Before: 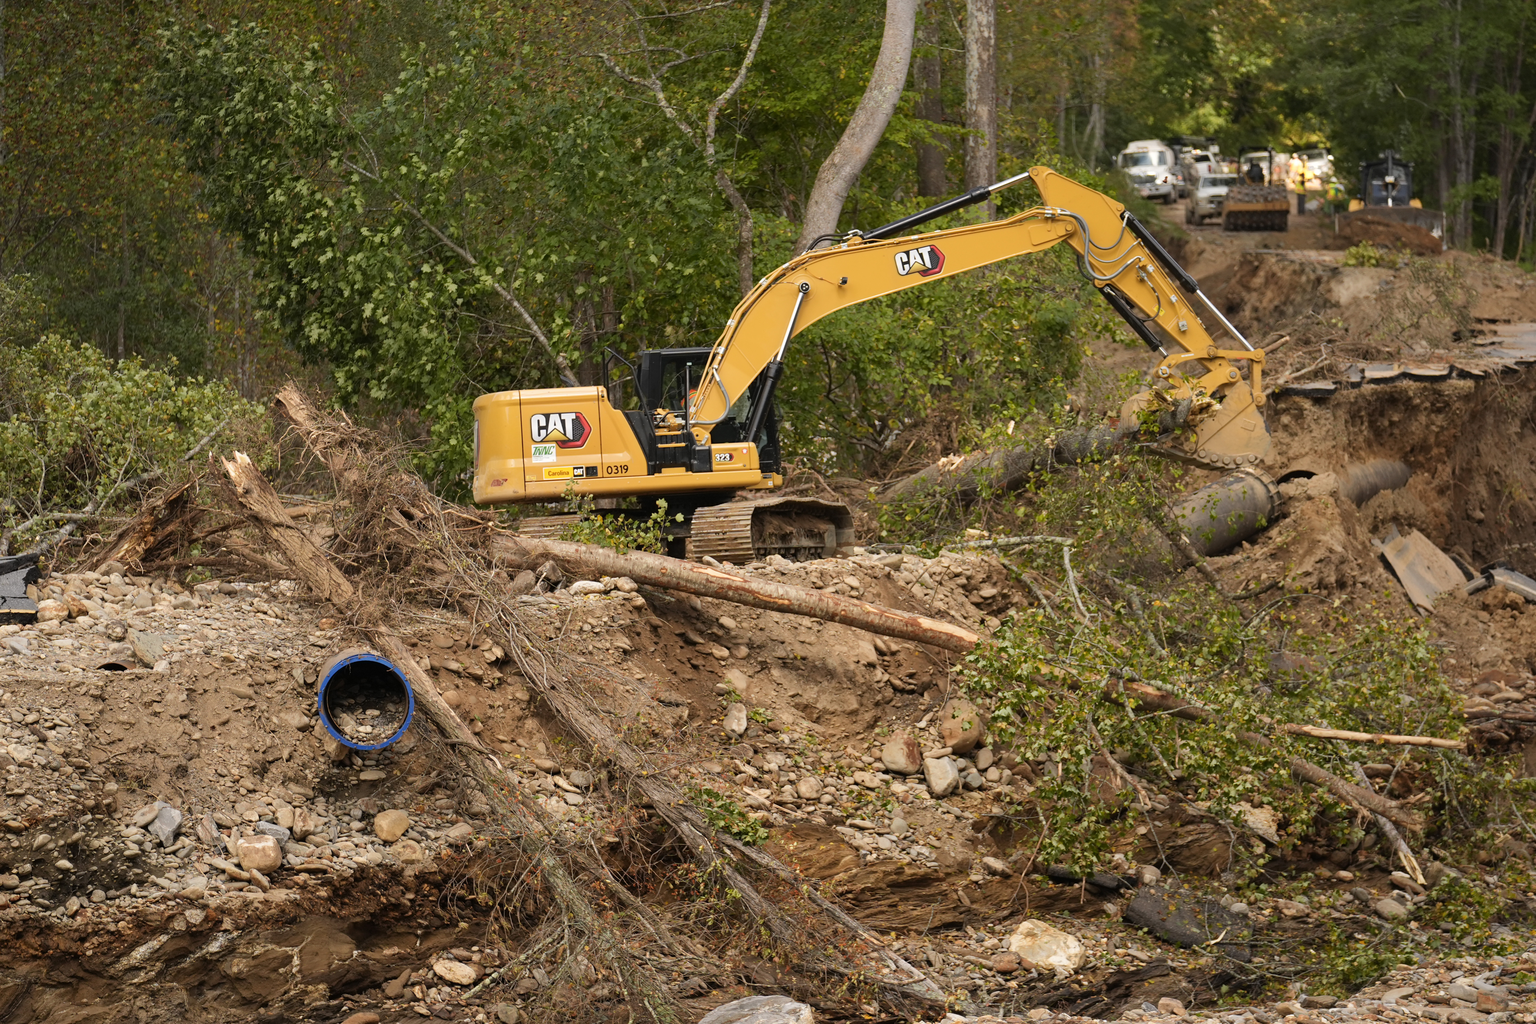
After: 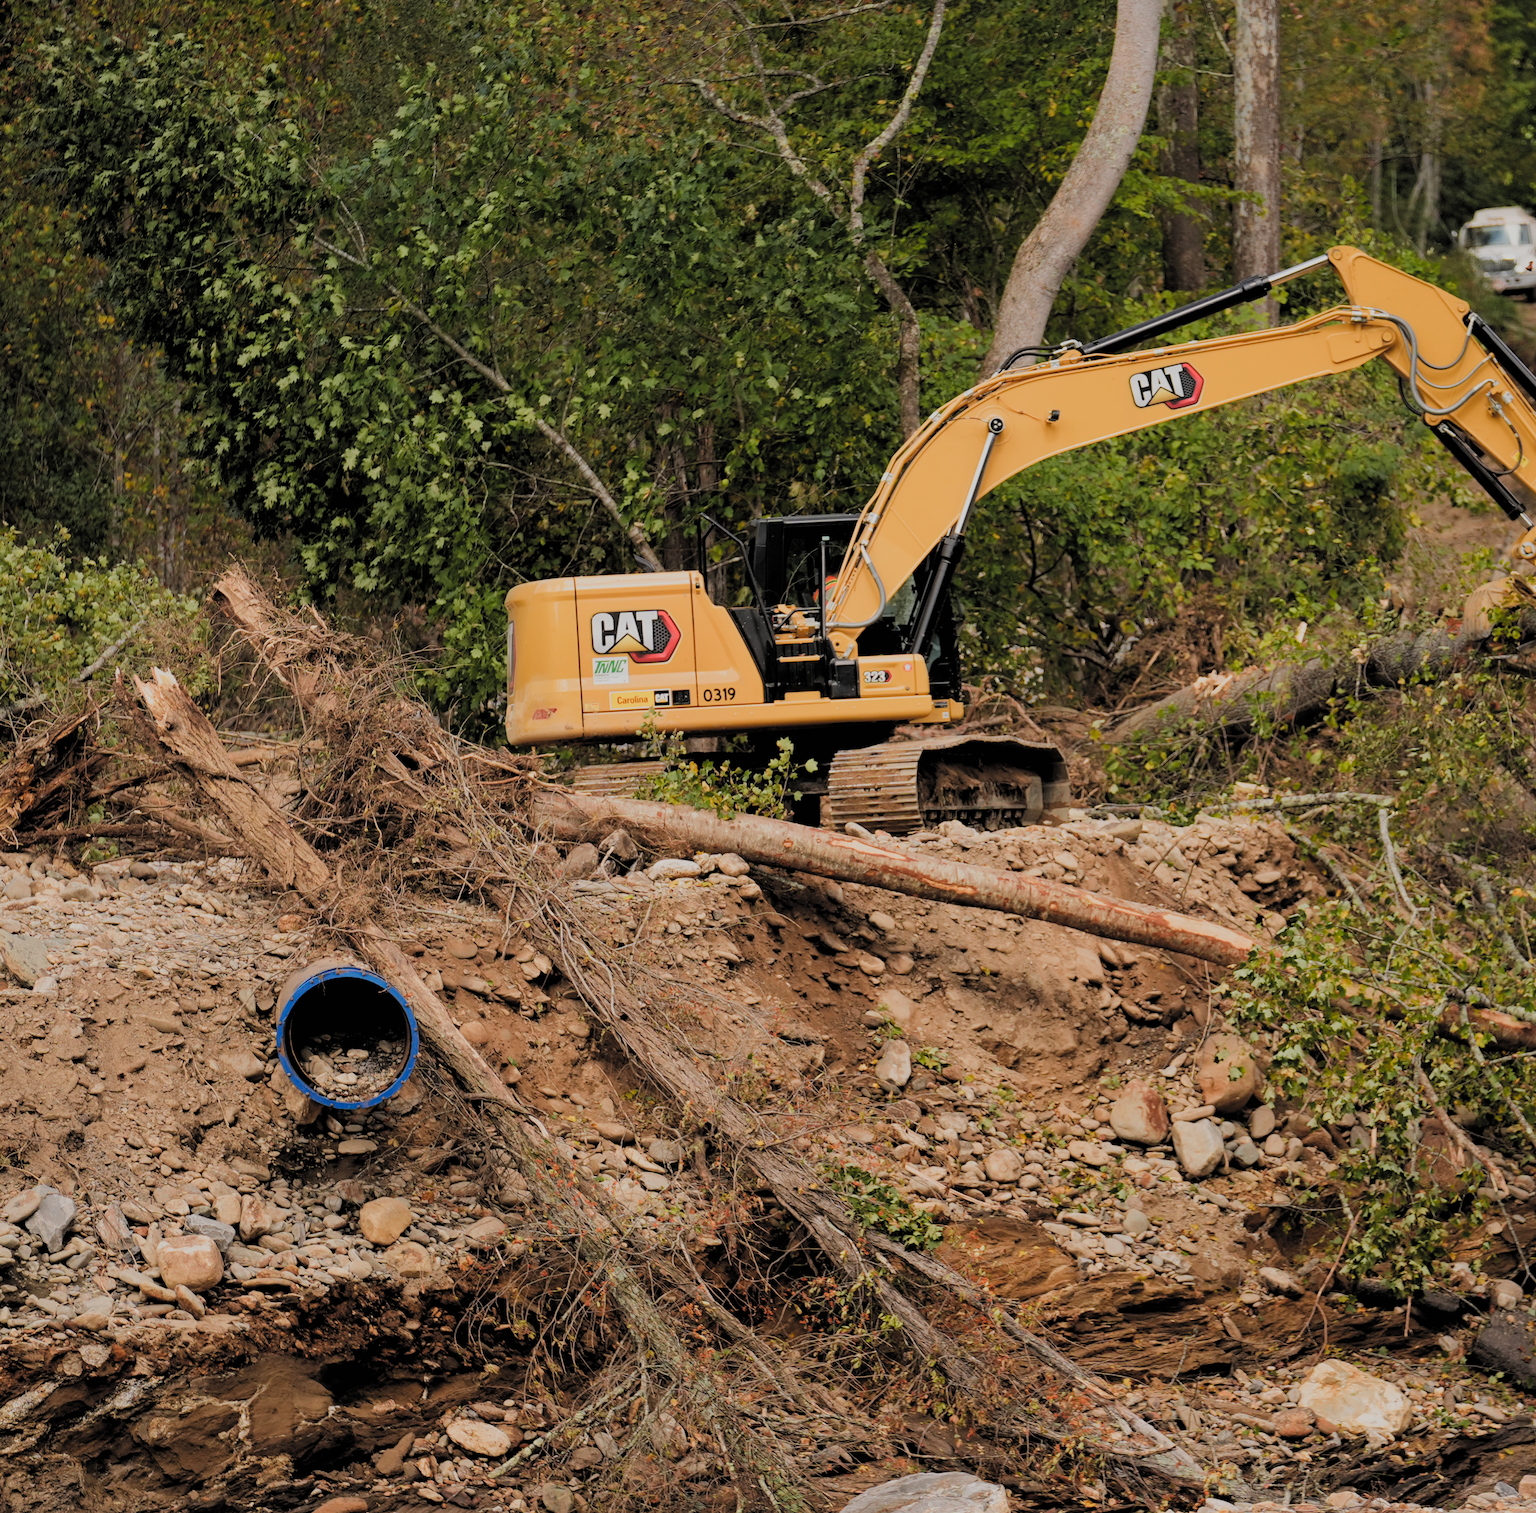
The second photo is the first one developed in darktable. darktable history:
crop and rotate: left 8.538%, right 23.827%
filmic rgb: black relative exposure -4.81 EV, white relative exposure 4.04 EV, hardness 2.81, preserve chrominance RGB euclidean norm, color science v5 (2021), contrast in shadows safe, contrast in highlights safe
